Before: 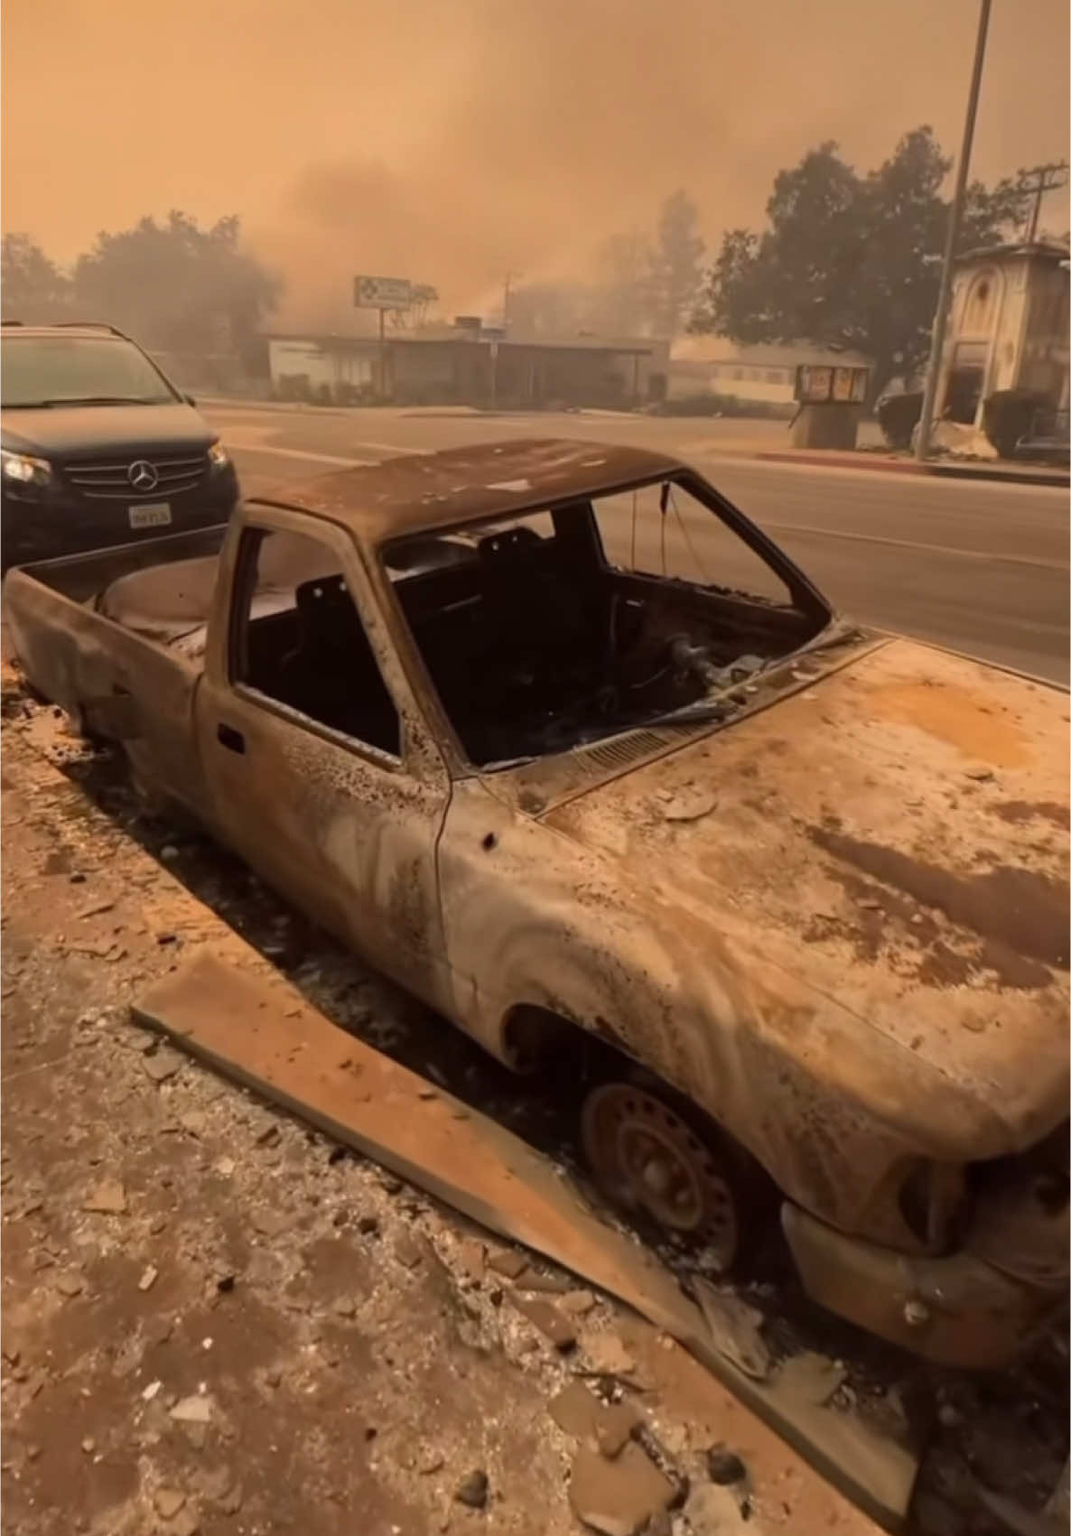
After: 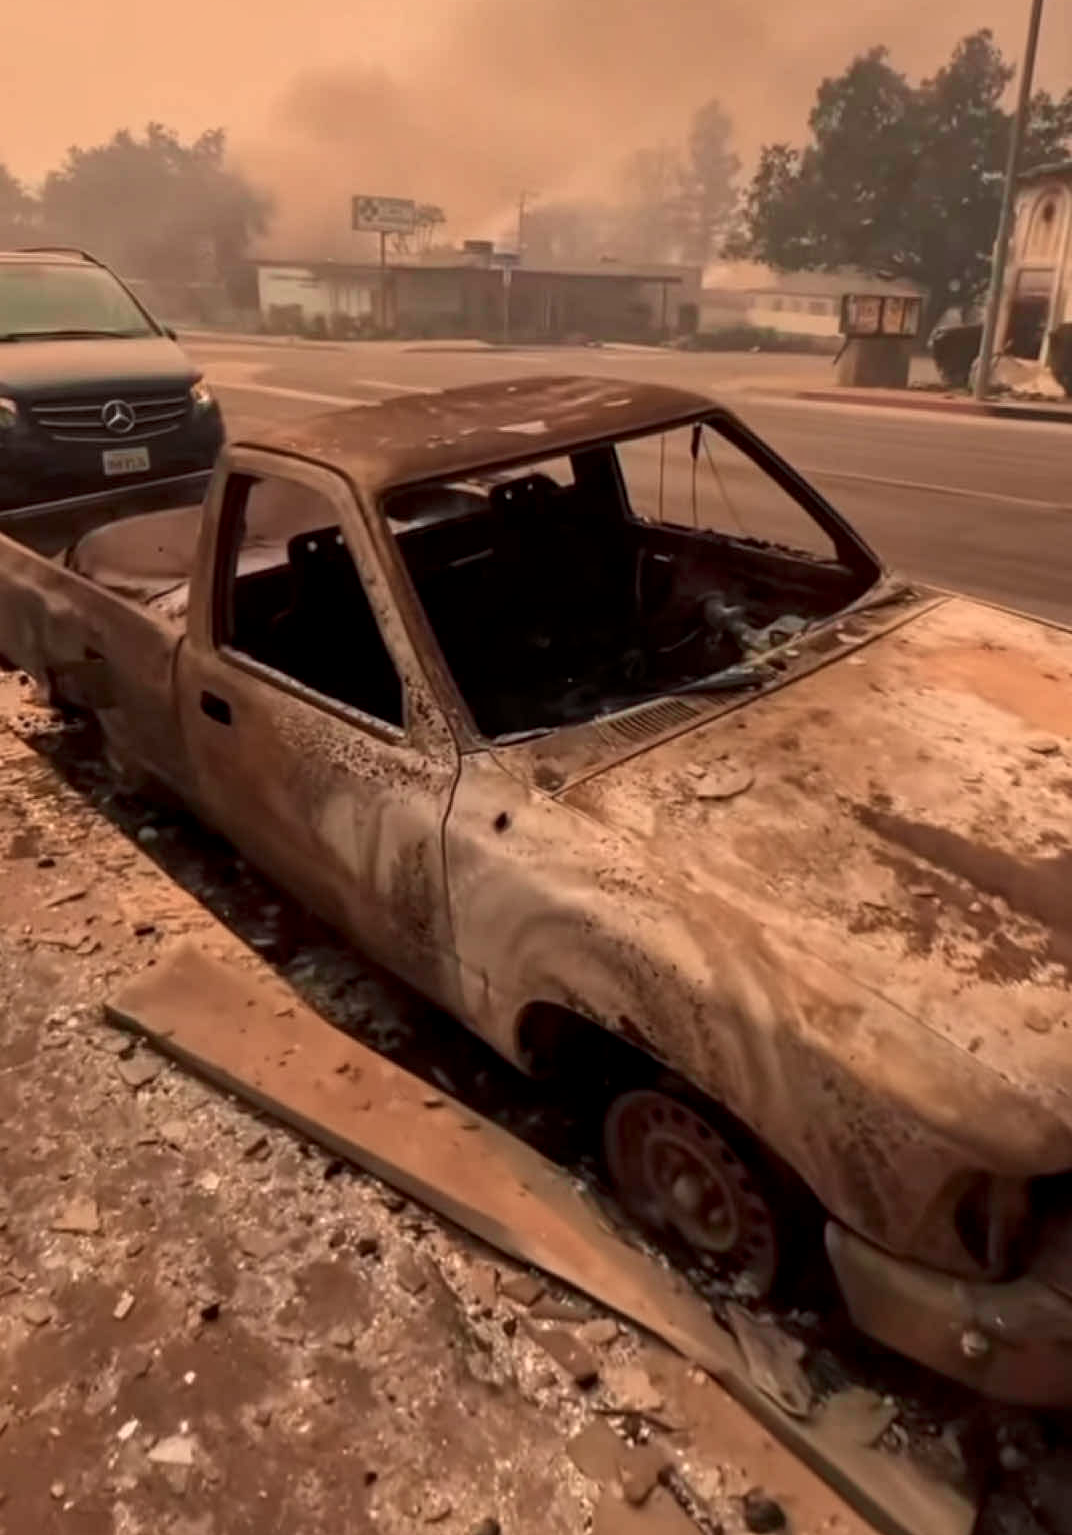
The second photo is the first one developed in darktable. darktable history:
tone curve: curves: ch0 [(0, 0.012) (0.056, 0.046) (0.218, 0.213) (0.606, 0.62) (0.82, 0.846) (1, 1)]; ch1 [(0, 0) (0.226, 0.261) (0.403, 0.437) (0.469, 0.472) (0.495, 0.499) (0.514, 0.504) (0.545, 0.555) (0.59, 0.598) (0.714, 0.733) (1, 1)]; ch2 [(0, 0) (0.269, 0.299) (0.459, 0.45) (0.498, 0.499) (0.523, 0.512) (0.568, 0.558) (0.634, 0.617) (0.702, 0.662) (0.781, 0.775) (1, 1)], color space Lab, independent channels, preserve colors none
crop: left 3.452%, top 6.484%, right 6.078%, bottom 3.227%
local contrast: detail 130%
